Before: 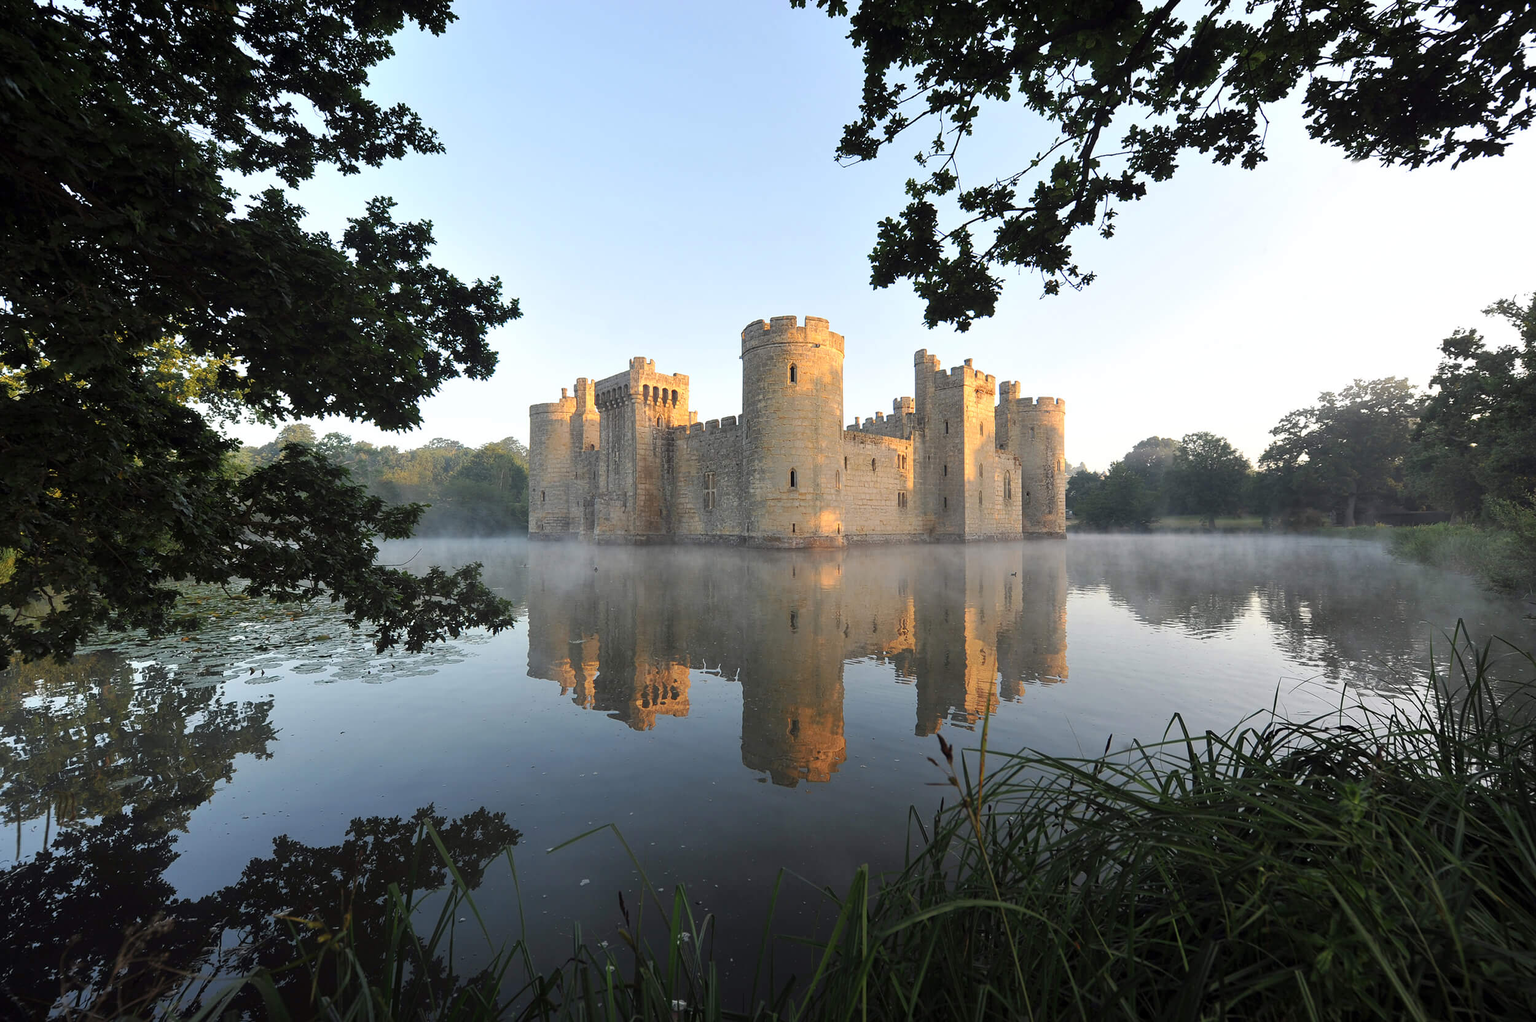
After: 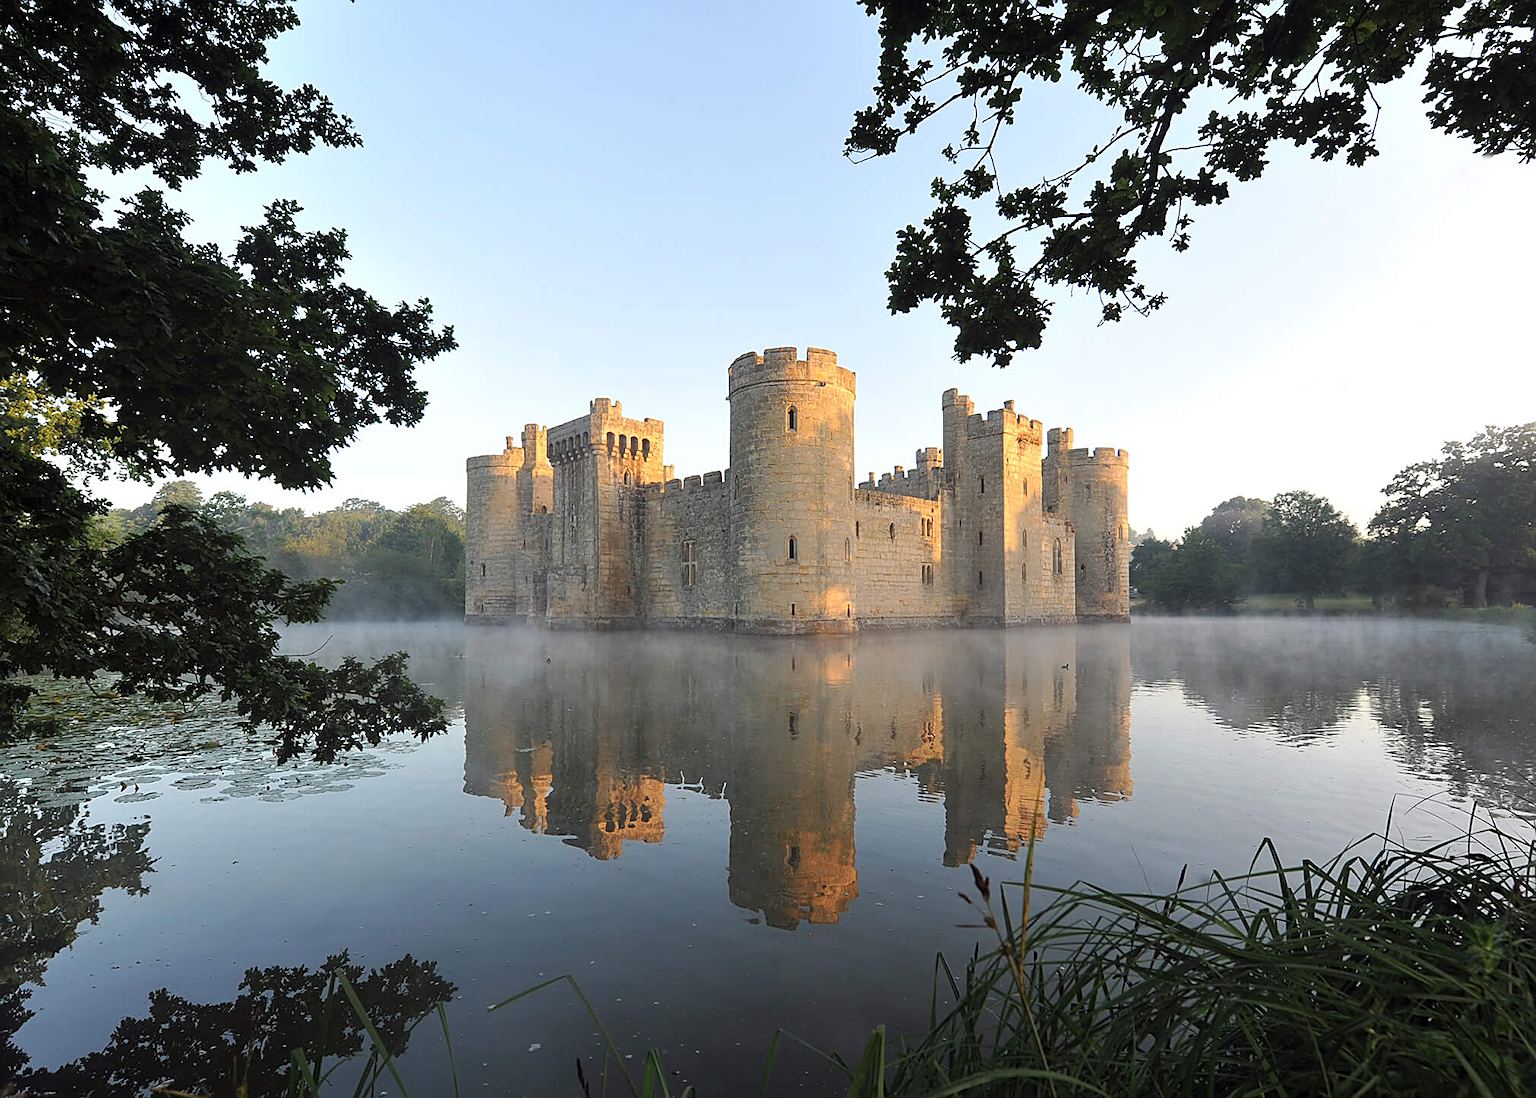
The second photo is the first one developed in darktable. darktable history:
sharpen: on, module defaults
crop: left 9.929%, top 3.475%, right 9.188%, bottom 9.529%
